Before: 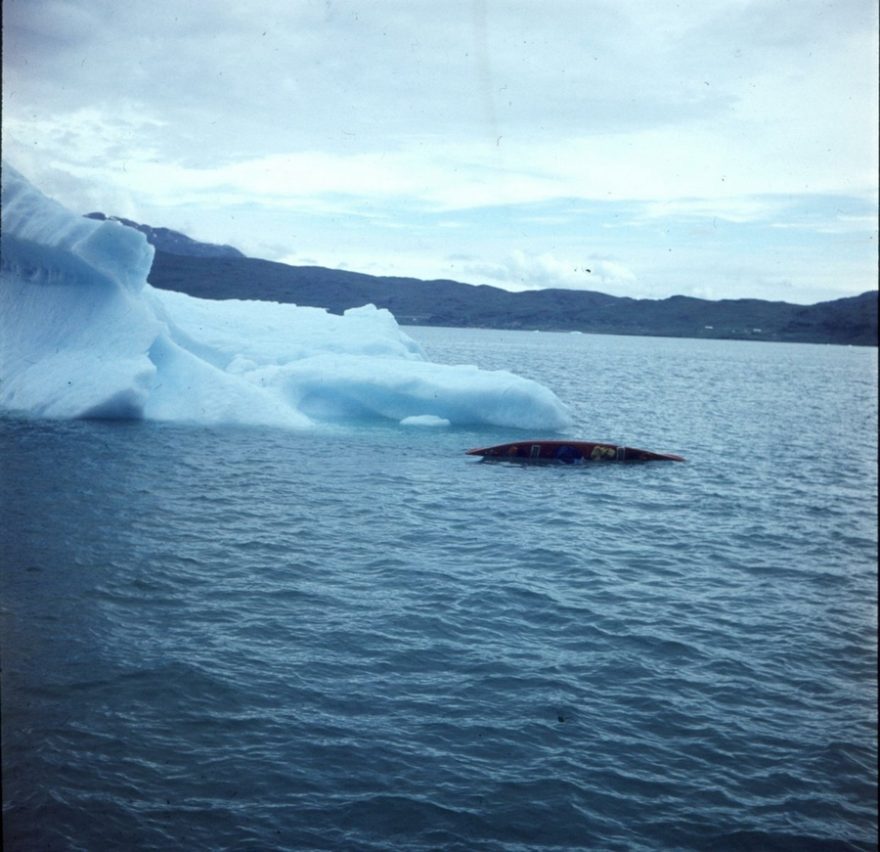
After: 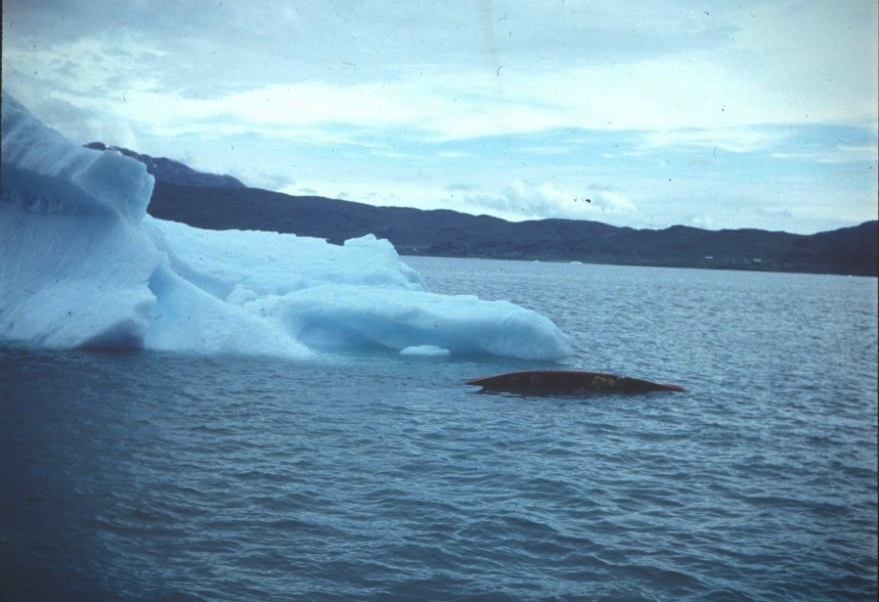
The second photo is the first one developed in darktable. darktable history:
crop and rotate: top 8.293%, bottom 20.996%
rgb curve: curves: ch0 [(0, 0.186) (0.314, 0.284) (0.775, 0.708) (1, 1)], compensate middle gray true, preserve colors none
vignetting: fall-off start 88.53%, fall-off radius 44.2%, saturation 0.376, width/height ratio 1.161
